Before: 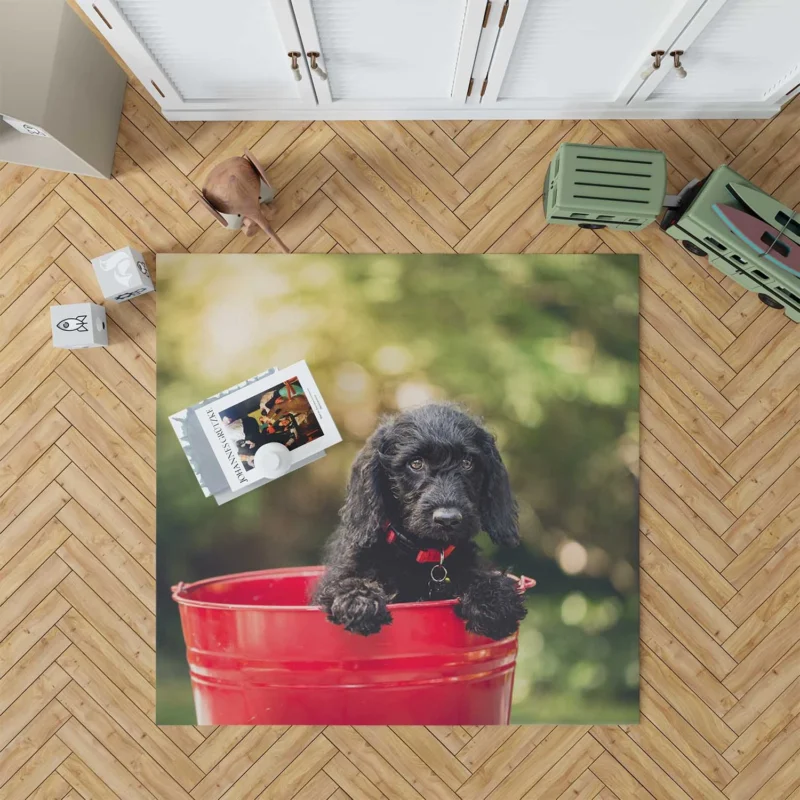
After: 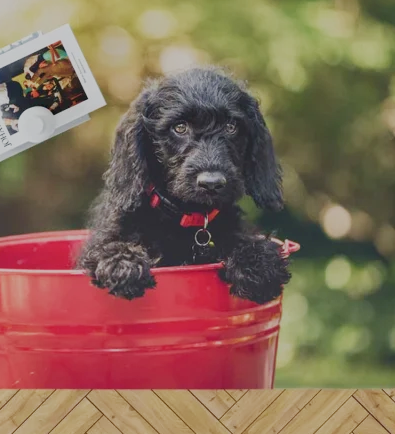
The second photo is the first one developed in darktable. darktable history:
crop: left 29.512%, top 42.123%, right 21.044%, bottom 3.503%
local contrast: highlights 104%, shadows 100%, detail 119%, midtone range 0.2
velvia: on, module defaults
filmic rgb: black relative exposure -16 EV, white relative exposure 6.09 EV, hardness 5.22, preserve chrominance no, color science v5 (2021), iterations of high-quality reconstruction 0, contrast in shadows safe, contrast in highlights safe
